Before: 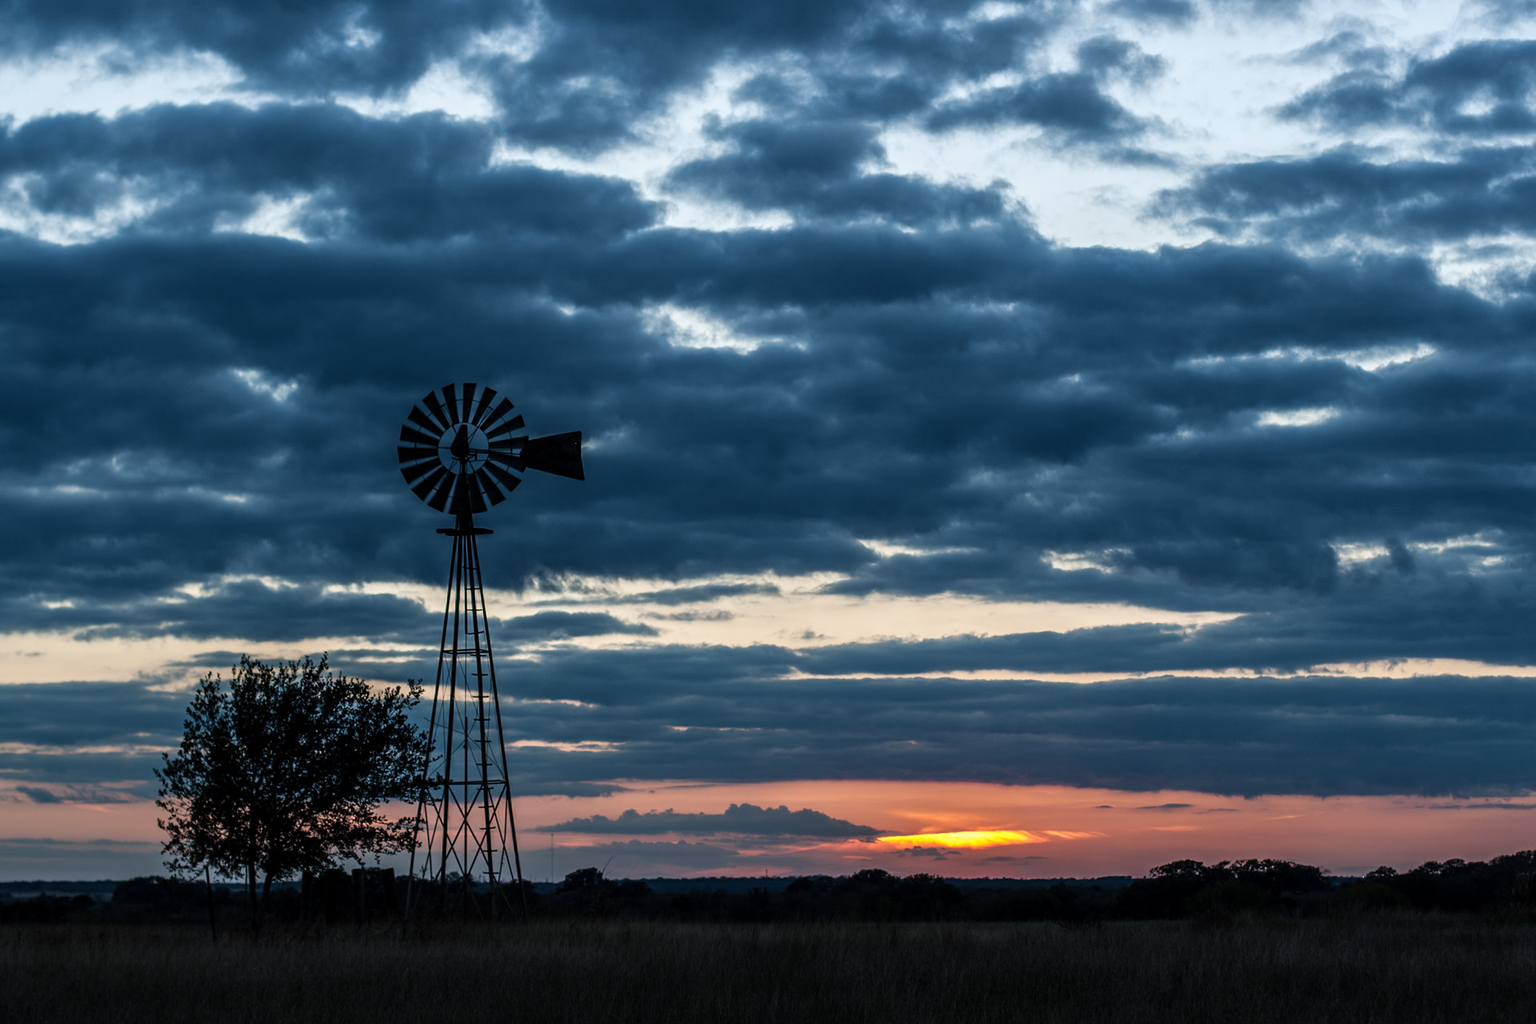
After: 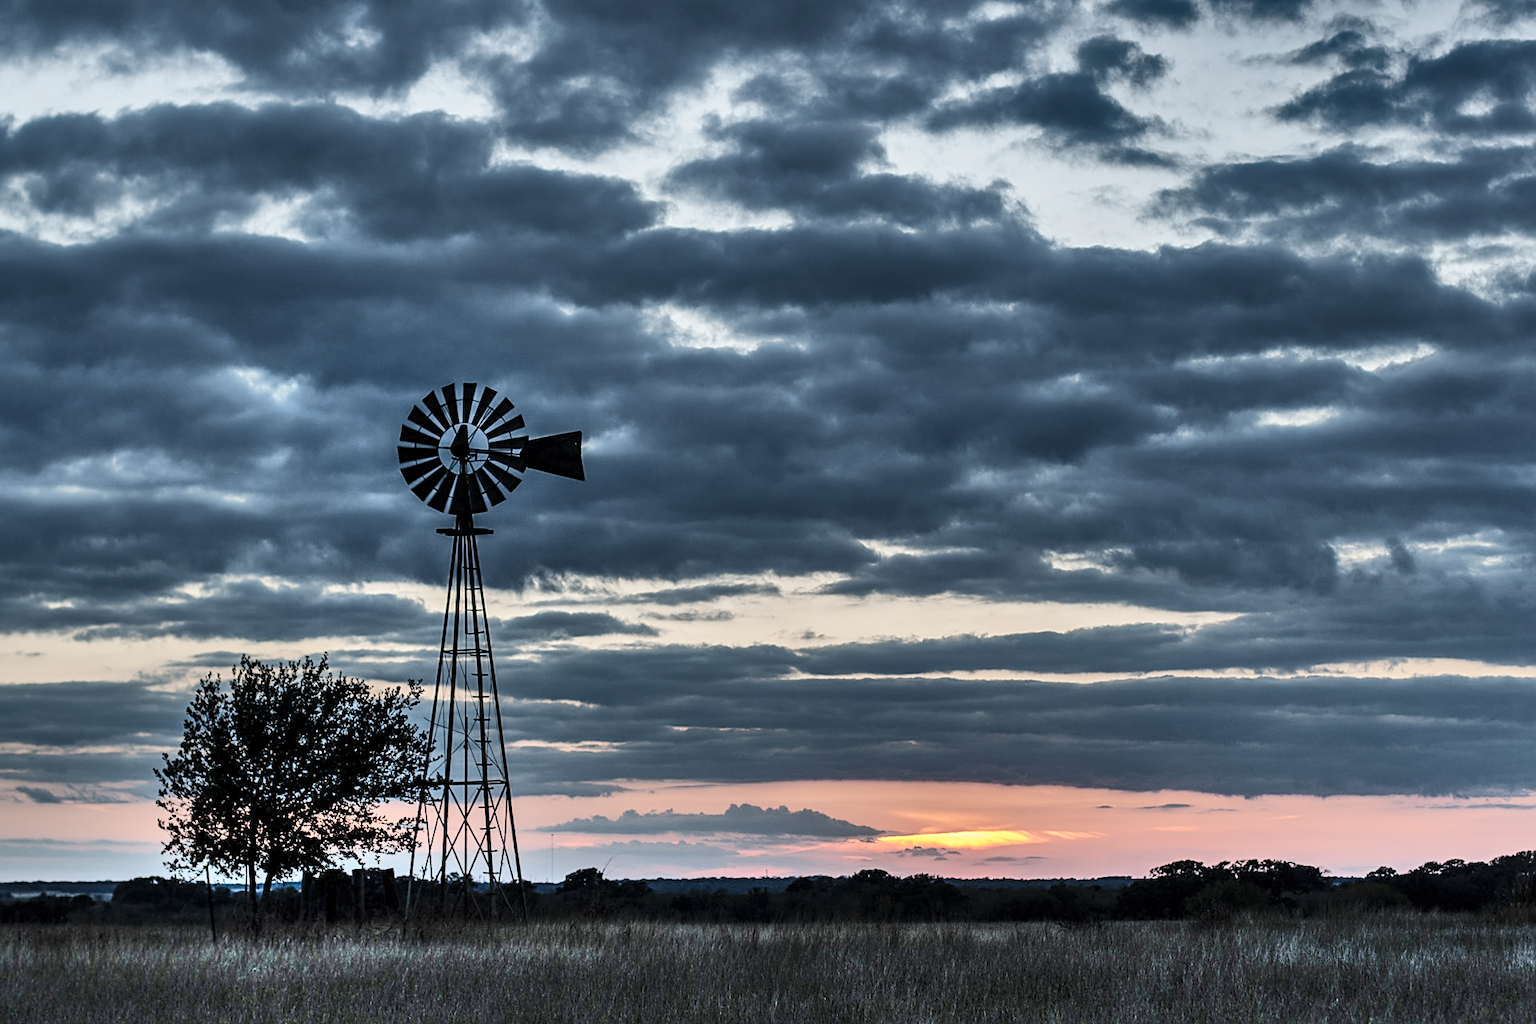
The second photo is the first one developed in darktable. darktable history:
contrast brightness saturation: contrast 0.1, saturation -0.36
tone equalizer: on, module defaults
shadows and highlights: radius 123.98, shadows 100, white point adjustment -3, highlights -100, highlights color adjustment 89.84%, soften with gaussian
sharpen: on, module defaults
